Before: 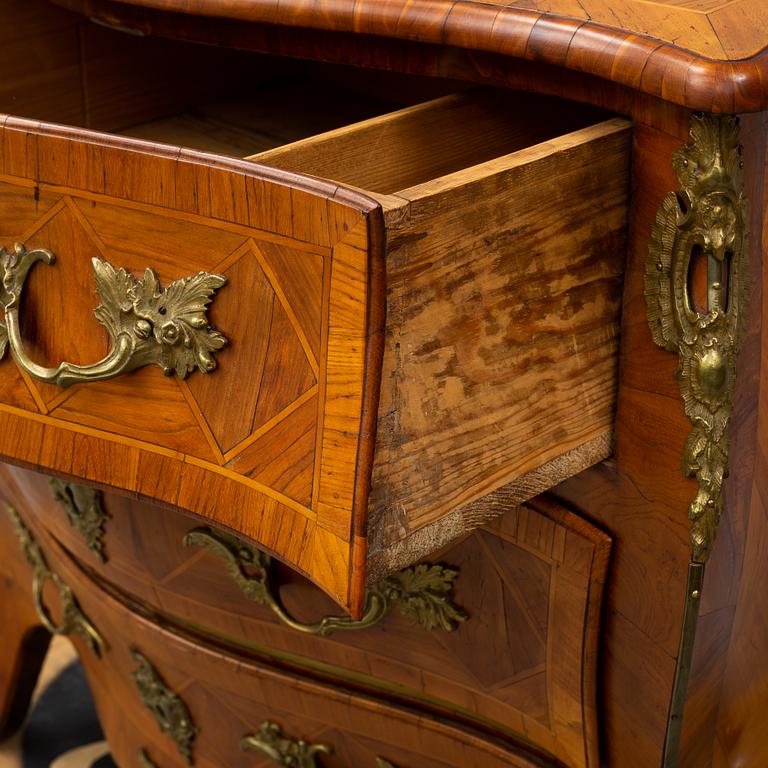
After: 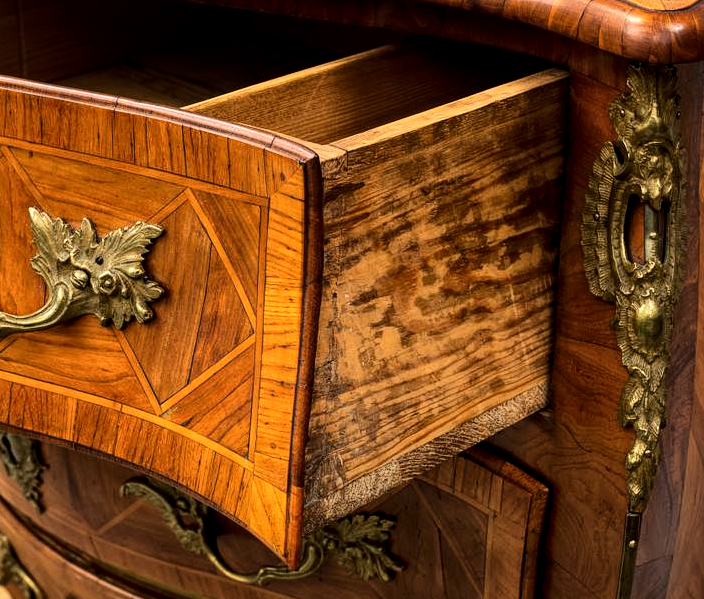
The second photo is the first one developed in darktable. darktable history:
base curve: curves: ch0 [(0, 0) (0.036, 0.025) (0.121, 0.166) (0.206, 0.329) (0.605, 0.79) (1, 1)]
local contrast: highlights 95%, shadows 90%, detail 160%, midtone range 0.2
crop: left 8.232%, top 6.569%, bottom 15.347%
